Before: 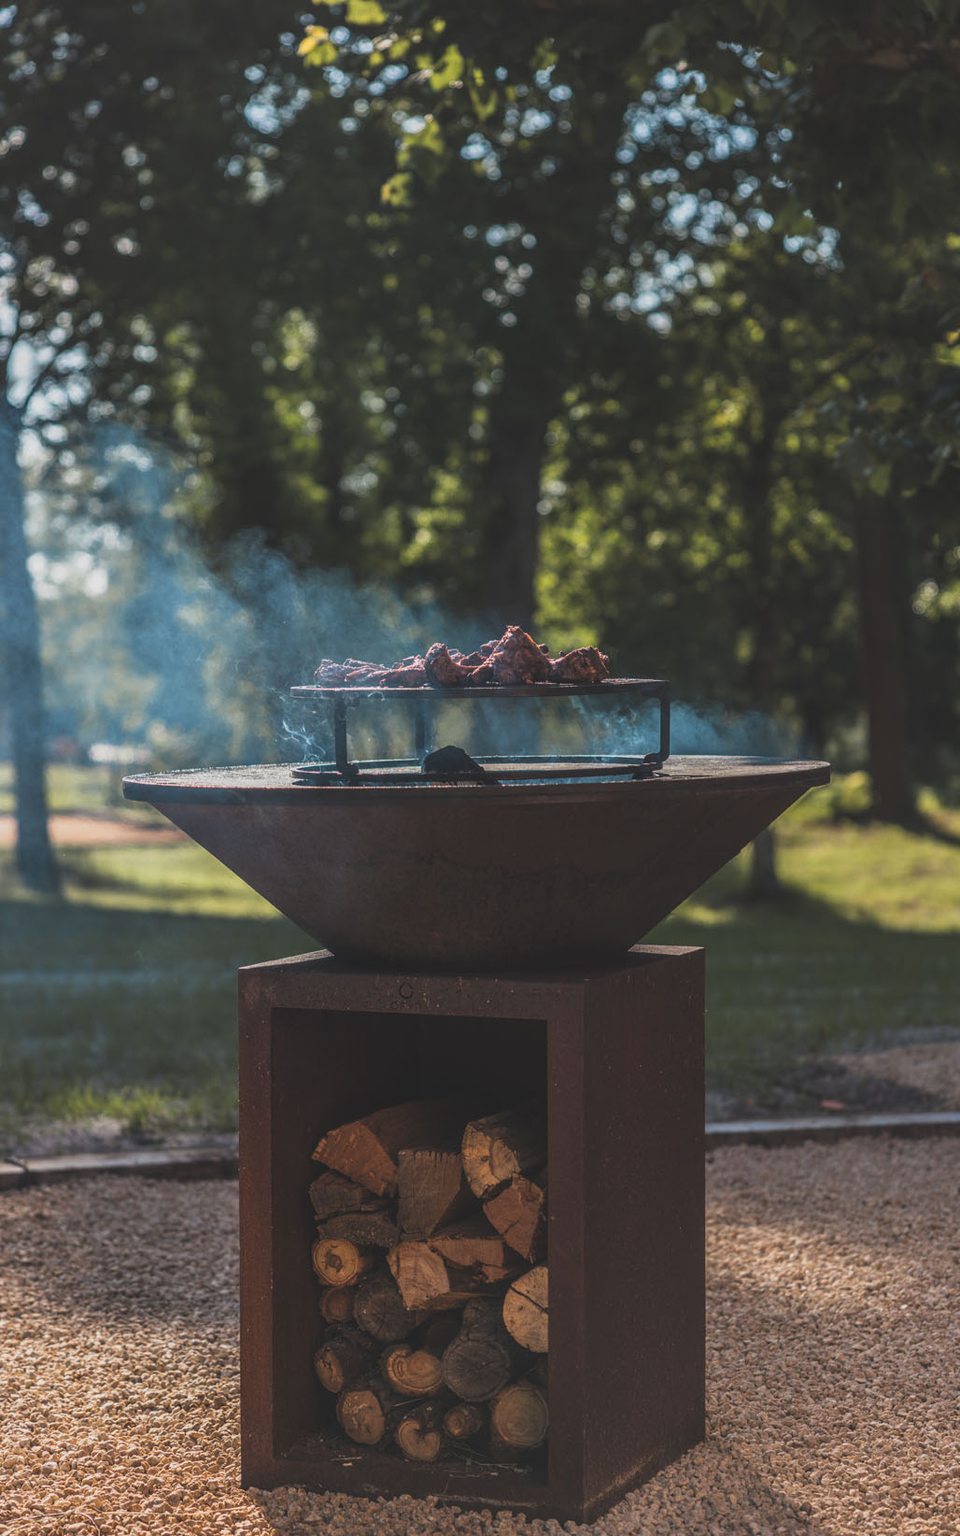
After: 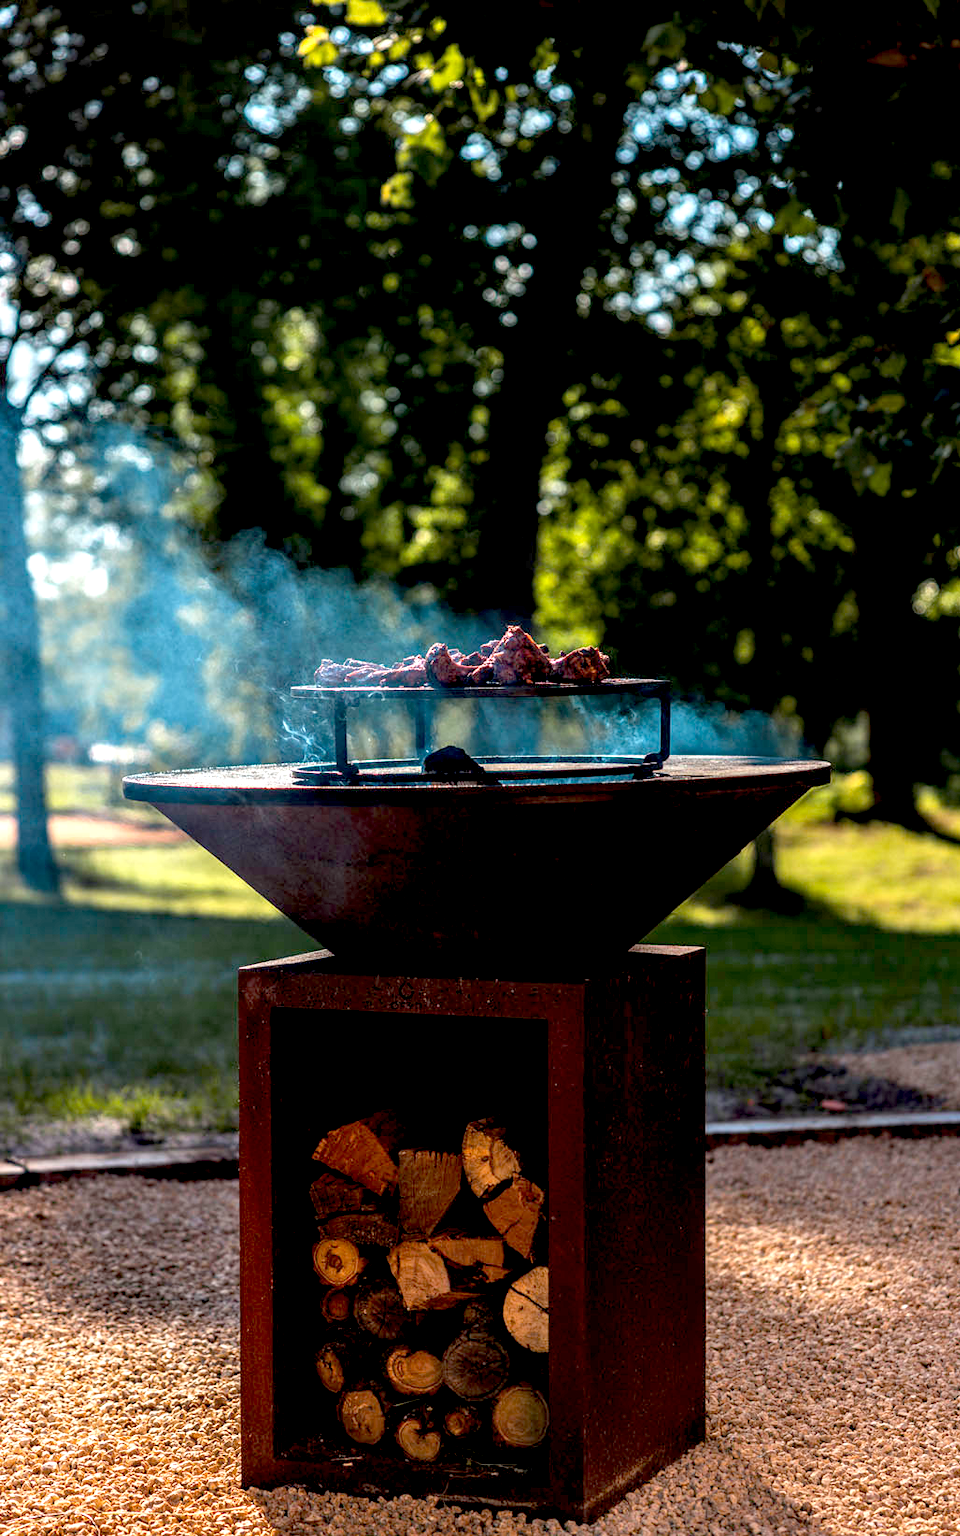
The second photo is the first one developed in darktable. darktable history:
exposure: black level correction 0.036, exposure 0.906 EV, compensate highlight preservation false
